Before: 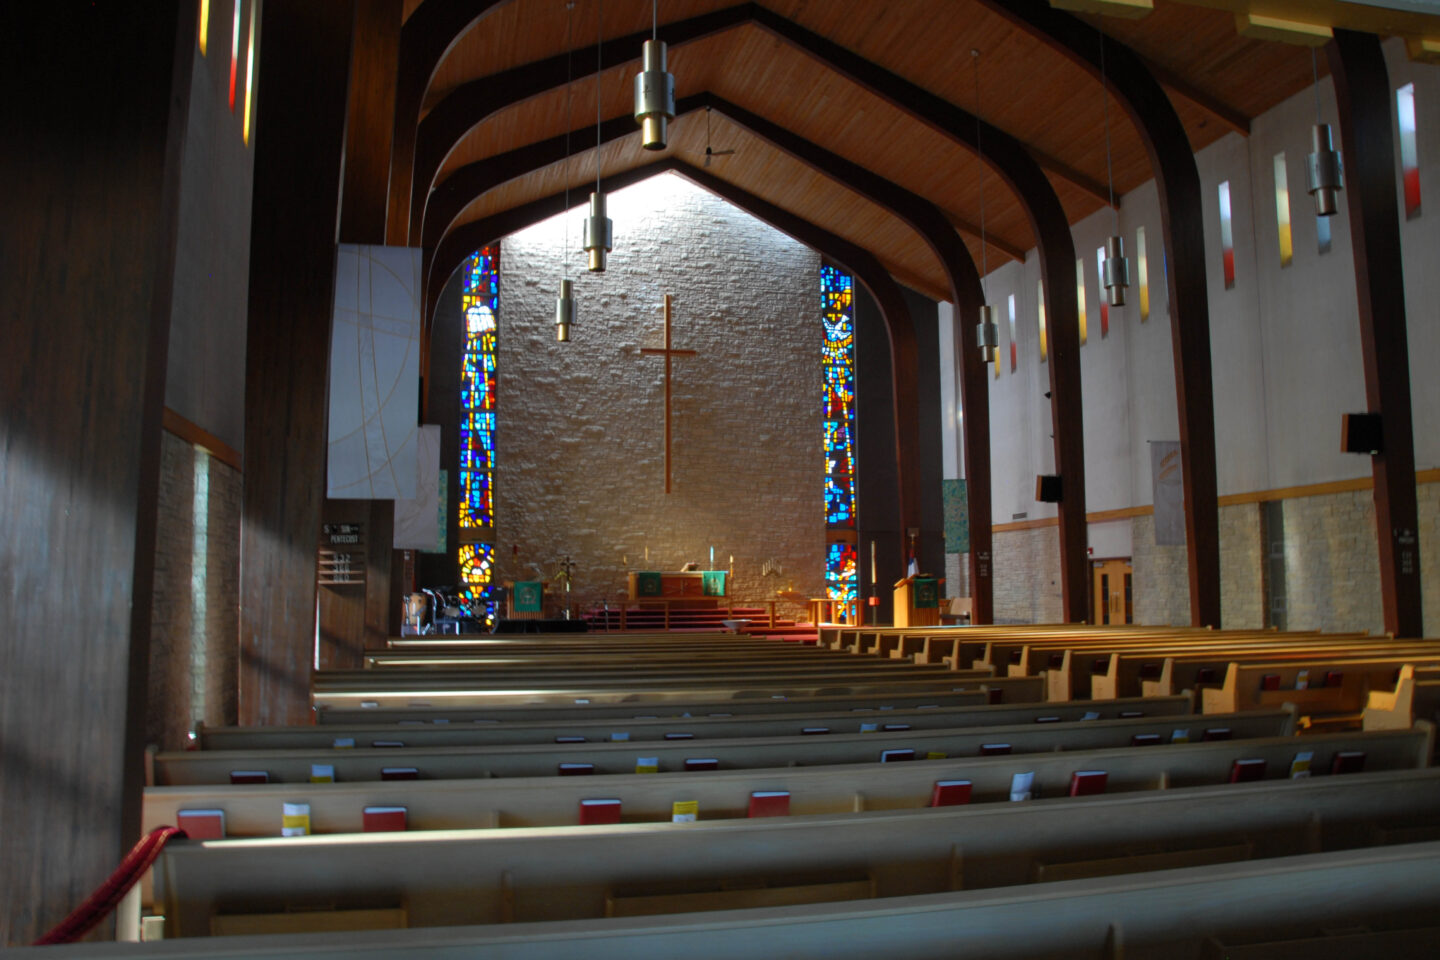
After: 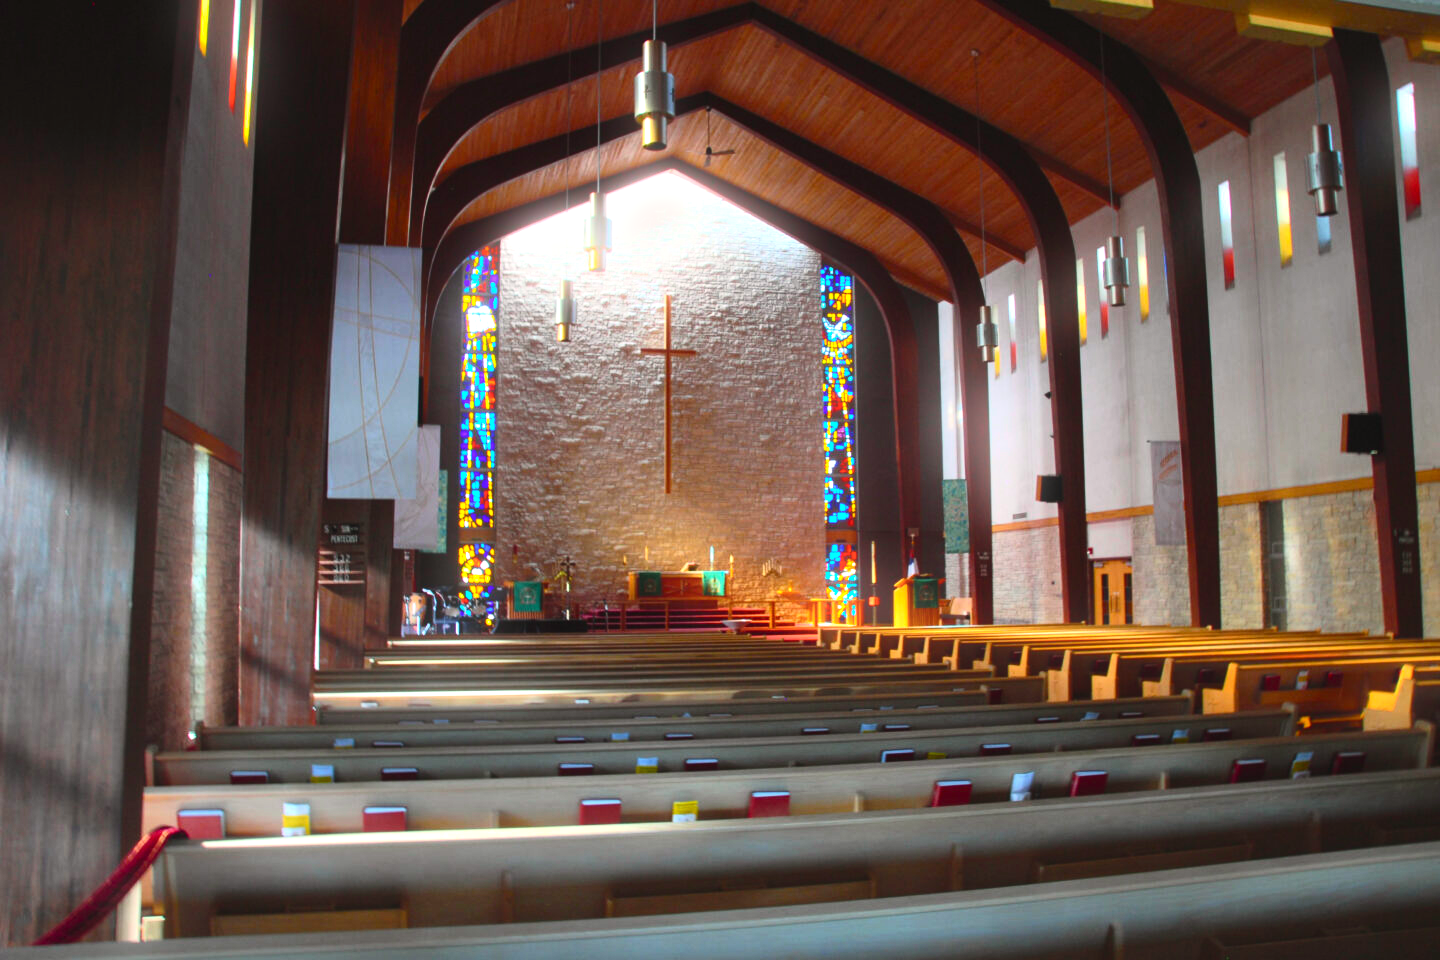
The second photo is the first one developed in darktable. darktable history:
exposure: black level correction 0, exposure 1.1 EV, compensate highlight preservation false
color balance rgb: shadows lift › chroma 2%, shadows lift › hue 50°, power › hue 60°, highlights gain › chroma 1%, highlights gain › hue 60°, global offset › luminance 0.25%, global vibrance 30%
bloom: size 5%, threshold 95%, strength 15%
tone curve: curves: ch0 [(0, 0.023) (0.217, 0.19) (0.754, 0.801) (1, 0.977)]; ch1 [(0, 0) (0.392, 0.398) (0.5, 0.5) (0.521, 0.528) (0.56, 0.577) (1, 1)]; ch2 [(0, 0) (0.5, 0.5) (0.579, 0.561) (0.65, 0.657) (1, 1)], color space Lab, independent channels, preserve colors none
